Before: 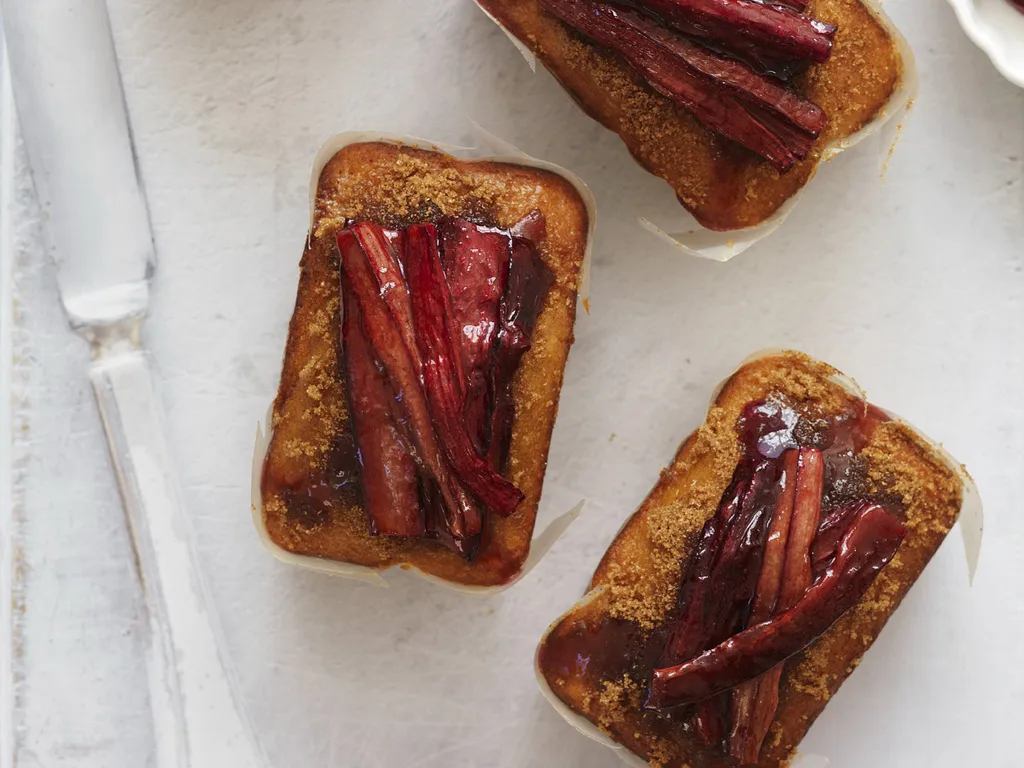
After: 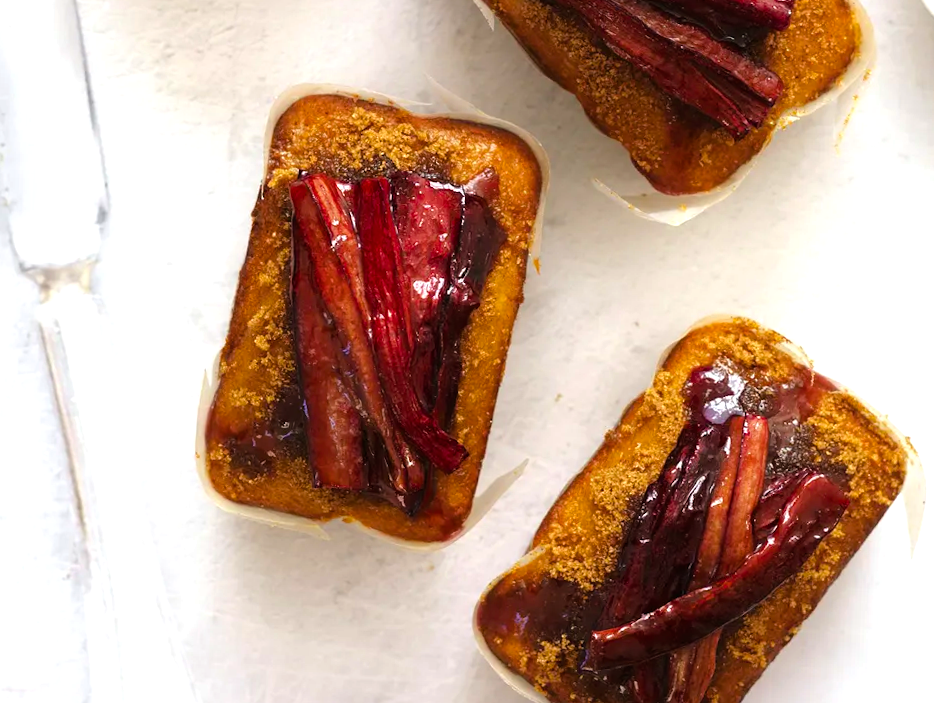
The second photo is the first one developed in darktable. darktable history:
tone equalizer: -8 EV -0.785 EV, -7 EV -0.738 EV, -6 EV -0.563 EV, -5 EV -0.37 EV, -3 EV 0.395 EV, -2 EV 0.6 EV, -1 EV 0.686 EV, +0 EV 0.747 EV
color balance rgb: perceptual saturation grading › global saturation 25.301%, global vibrance 9.932%
base curve: curves: ch0 [(0, 0) (0.472, 0.455) (1, 1)]
crop and rotate: angle -1.96°, left 3.117%, top 3.724%, right 1.531%, bottom 0.491%
